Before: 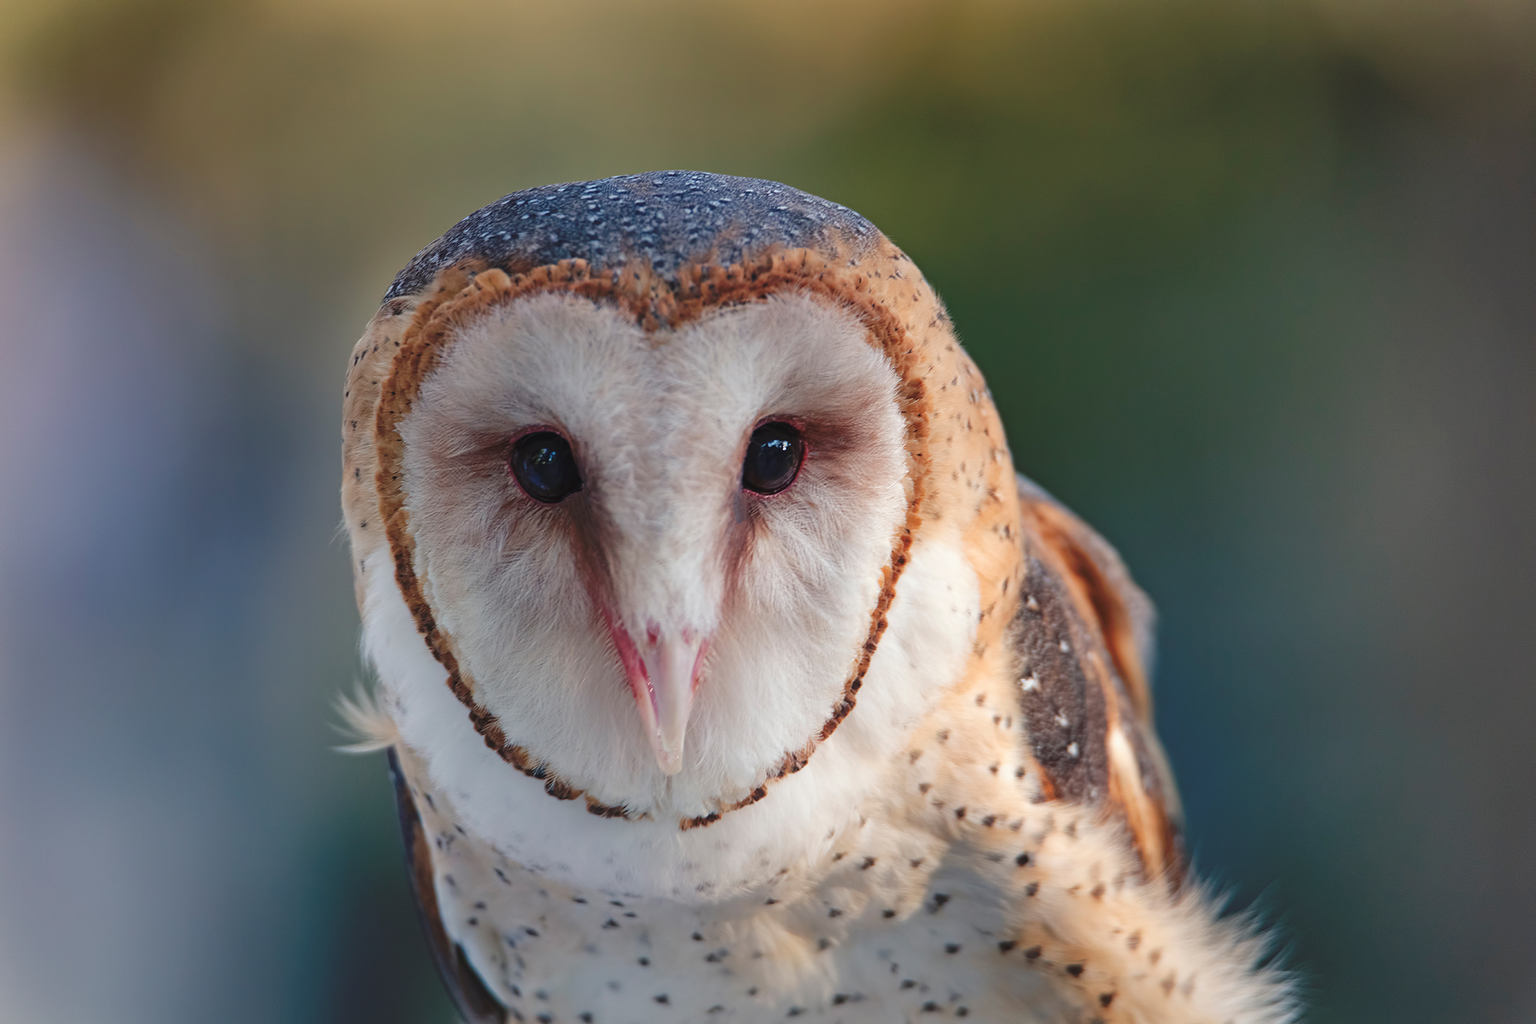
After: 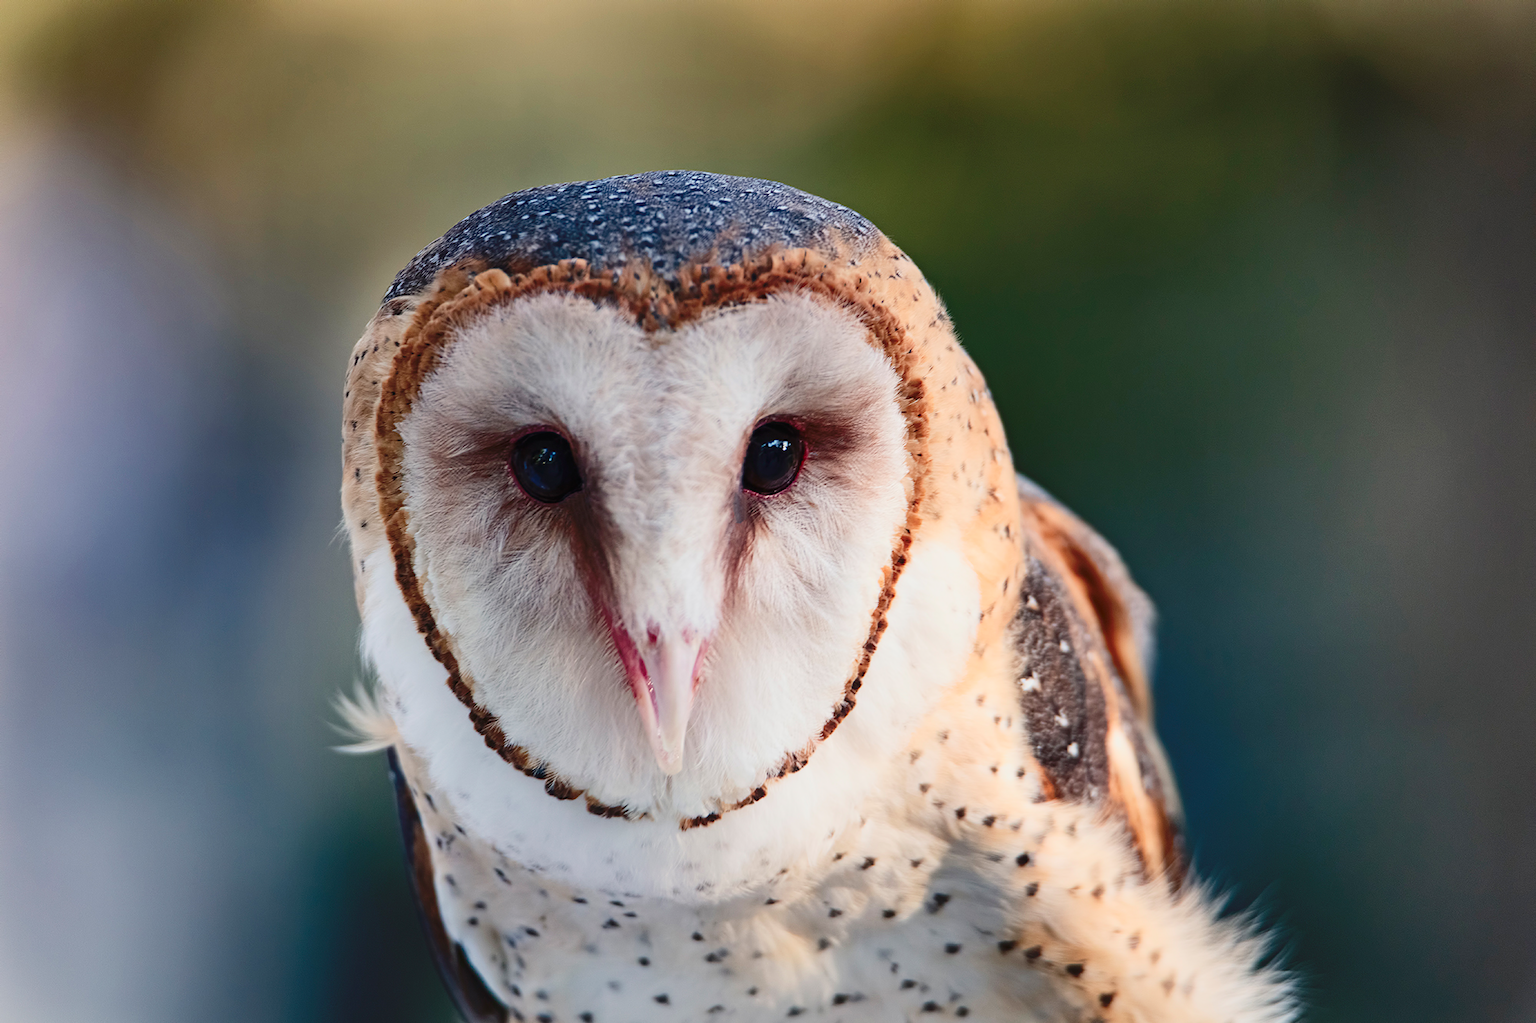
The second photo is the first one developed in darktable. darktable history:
filmic rgb: middle gray luminance 18.39%, black relative exposure -10.41 EV, white relative exposure 3.41 EV, threshold 5.96 EV, target black luminance 0%, hardness 6.04, latitude 98.15%, contrast 0.847, shadows ↔ highlights balance 0.423%, enable highlight reconstruction true
contrast brightness saturation: contrast 0.398, brightness 0.107, saturation 0.206
